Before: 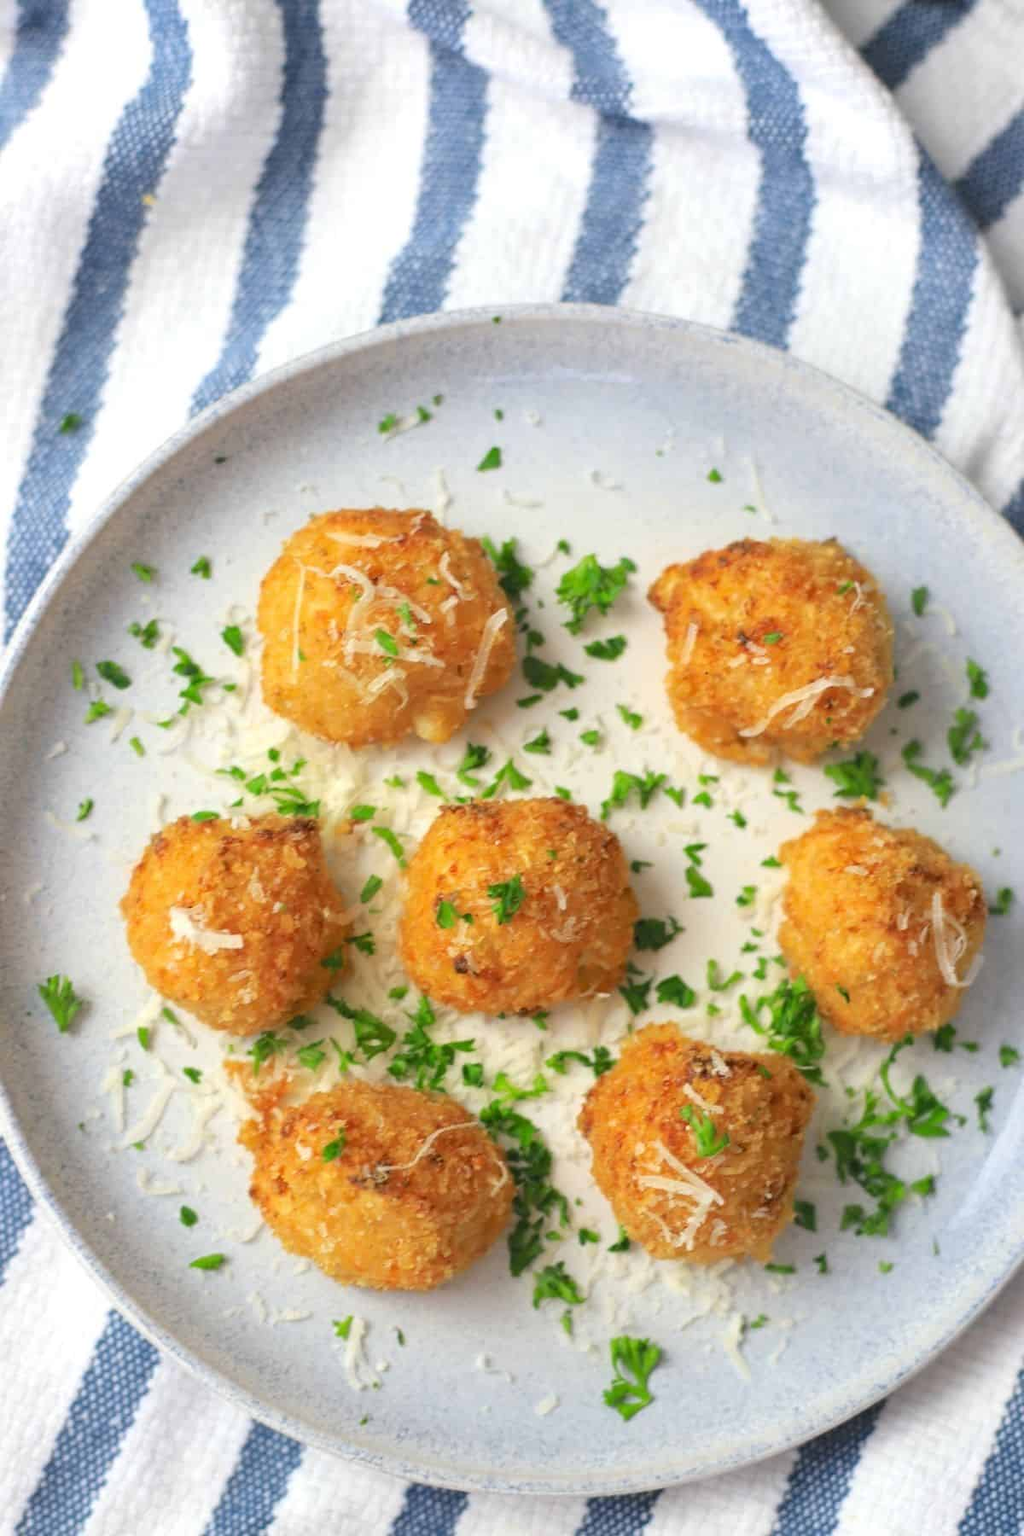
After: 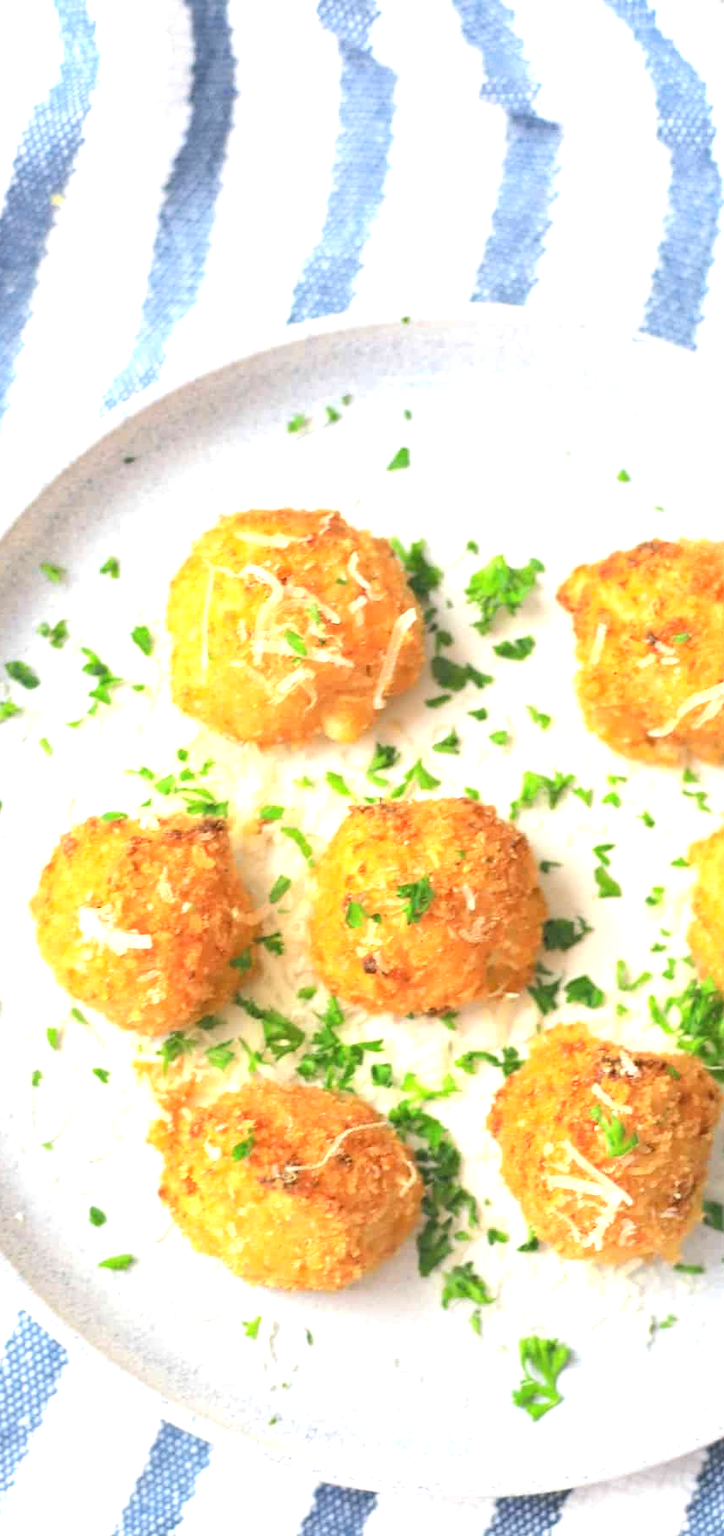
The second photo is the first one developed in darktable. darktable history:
contrast brightness saturation: contrast 0.046, brightness 0.064, saturation 0.007
crop and rotate: left 8.963%, right 20.287%
exposure: exposure 1 EV, compensate exposure bias true, compensate highlight preservation false
